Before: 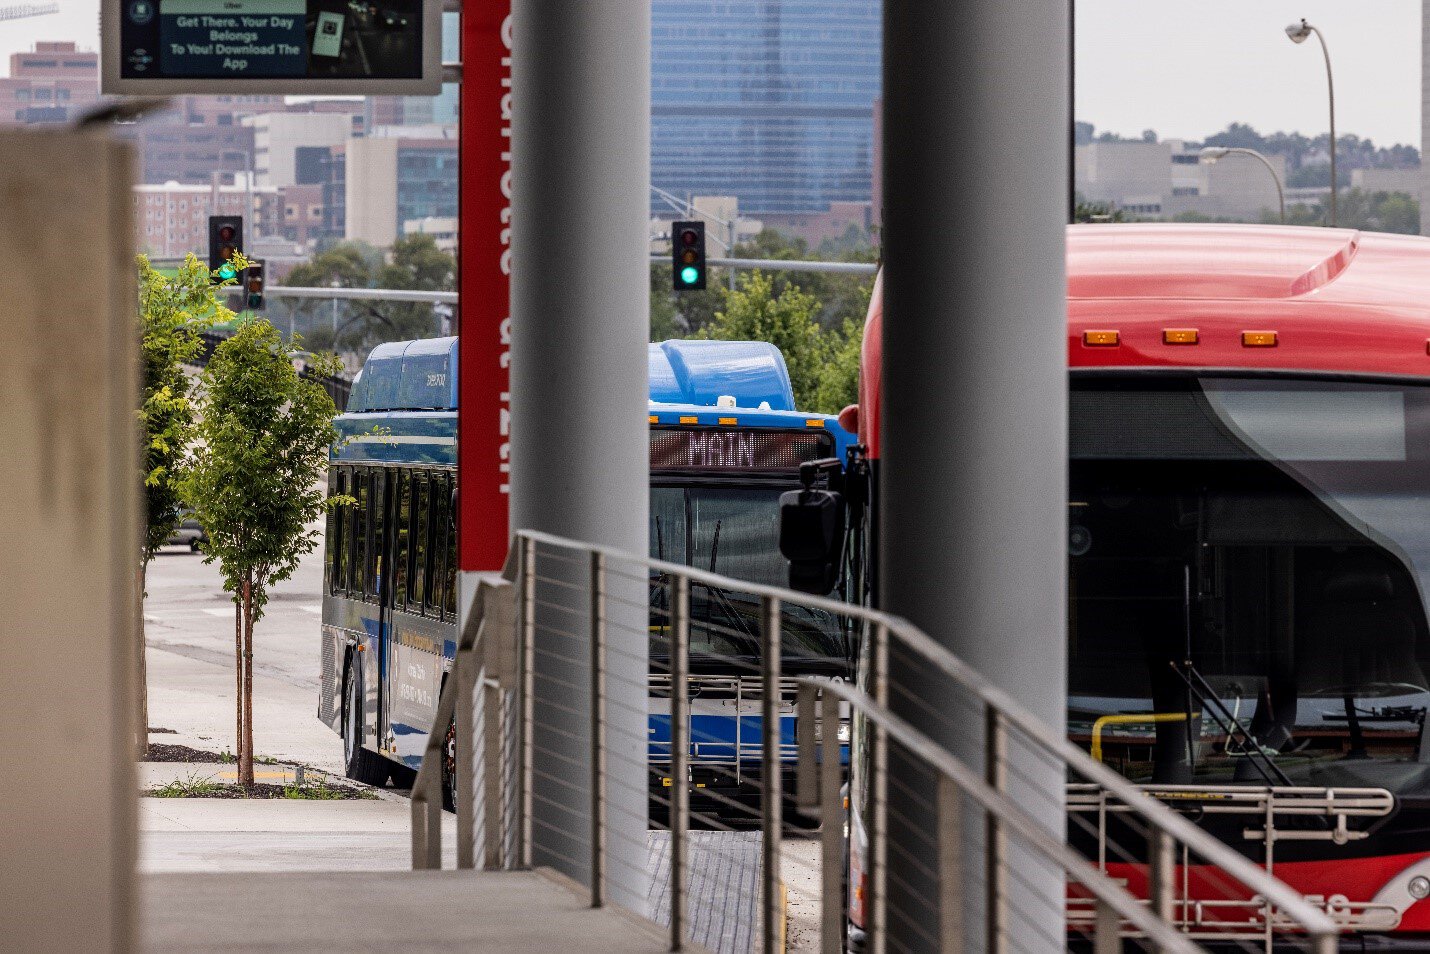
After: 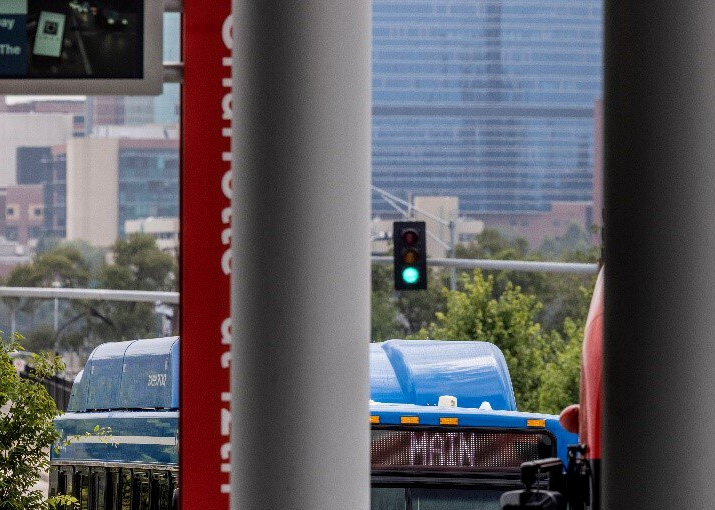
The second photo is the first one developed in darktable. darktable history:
crop: left 19.556%, right 30.401%, bottom 46.458%
exposure: black level correction 0.001, compensate highlight preservation false
